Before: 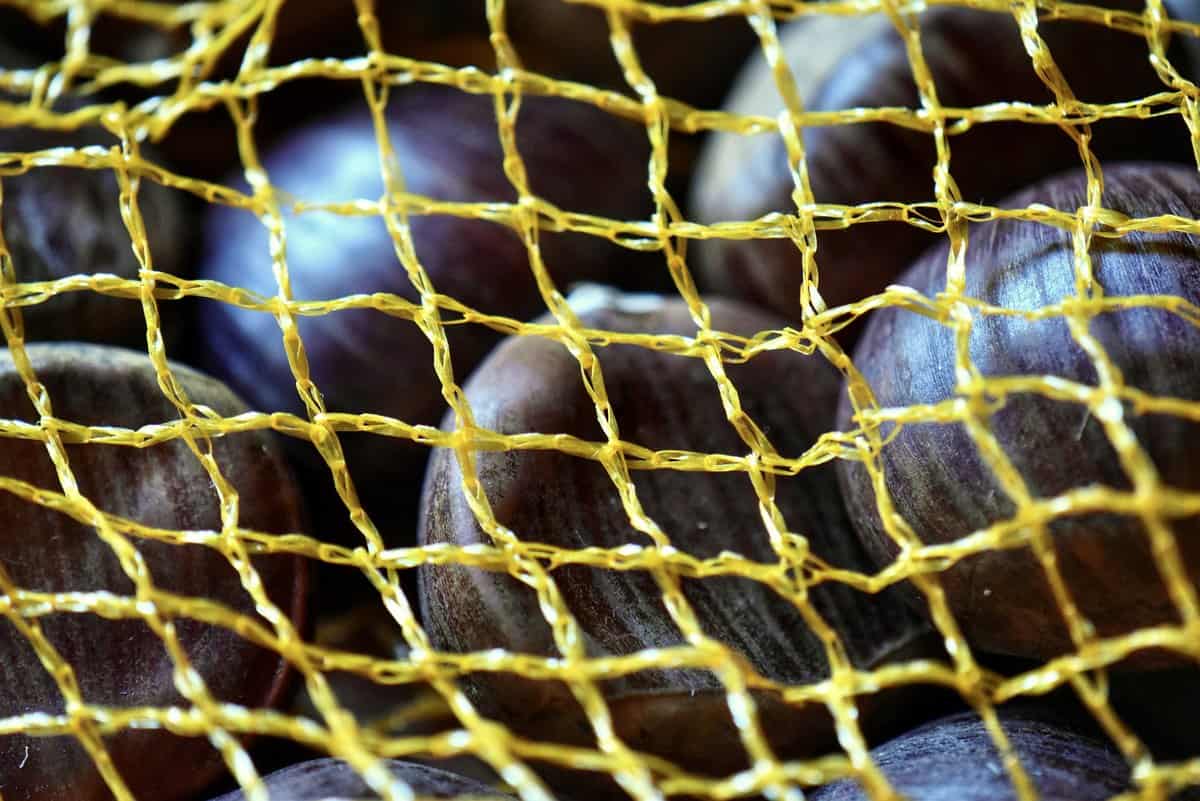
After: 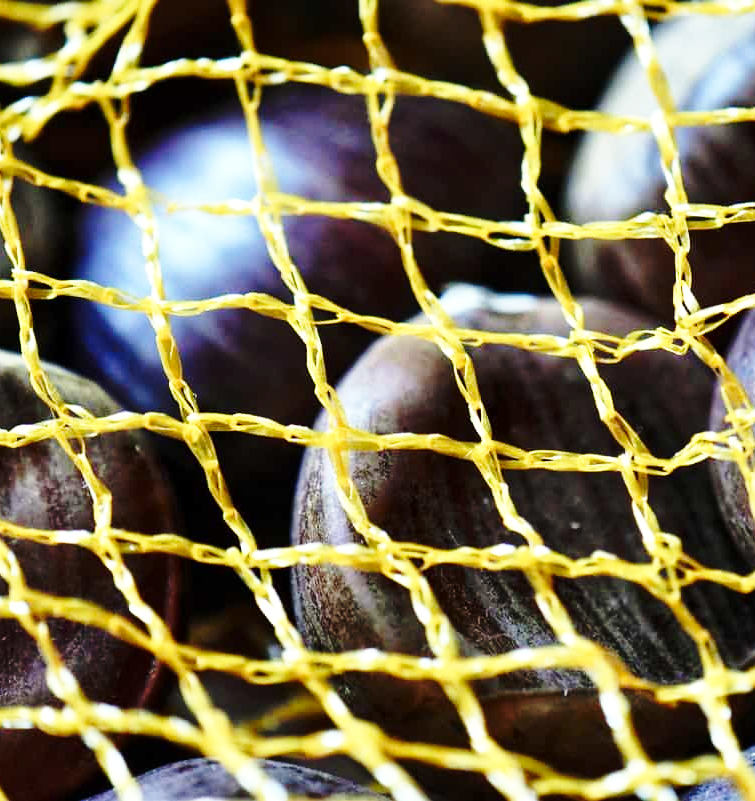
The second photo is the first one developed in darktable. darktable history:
base curve: curves: ch0 [(0, 0) (0.036, 0.037) (0.121, 0.228) (0.46, 0.76) (0.859, 0.983) (1, 1)], preserve colors none
crop: left 10.637%, right 26.395%
